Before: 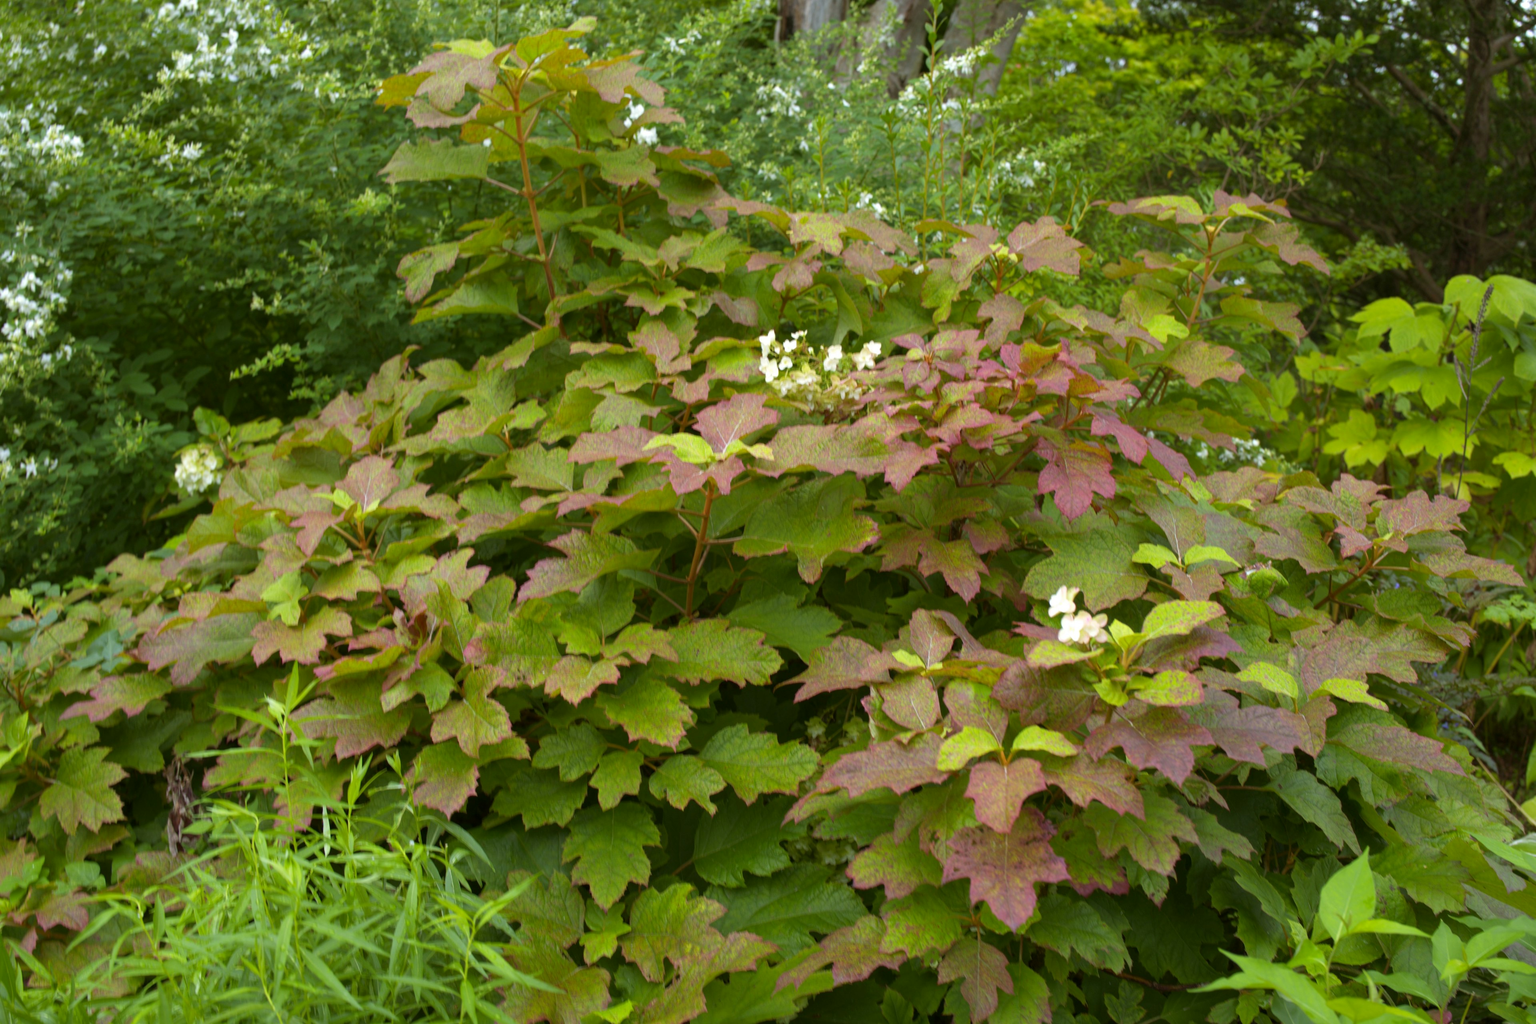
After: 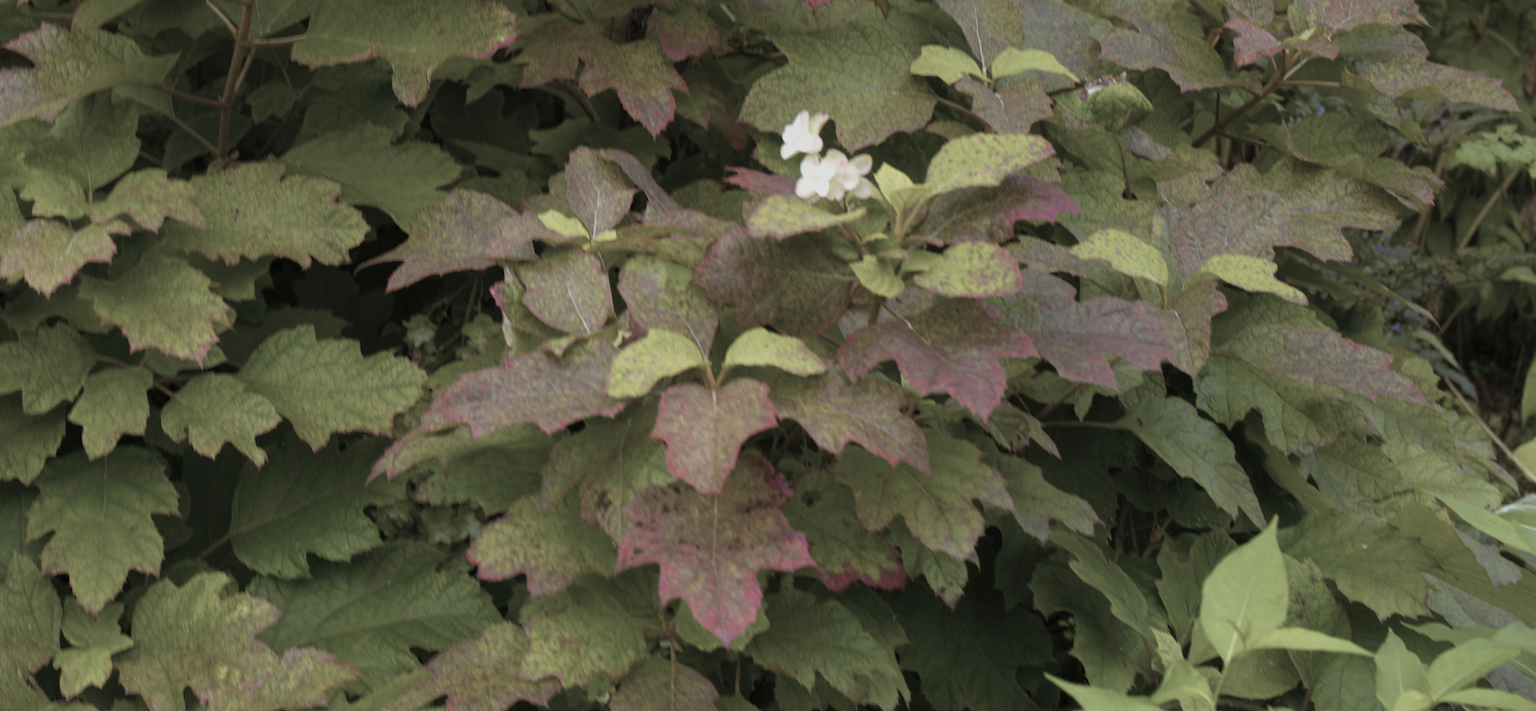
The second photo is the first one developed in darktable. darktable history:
crop and rotate: left 35.509%, top 50.238%, bottom 4.934%
graduated density: rotation -0.352°, offset 57.64
color balance rgb: linear chroma grading › global chroma 15%, perceptual saturation grading › global saturation 30%
color zones: curves: ch1 [(0, 0.34) (0.143, 0.164) (0.286, 0.152) (0.429, 0.176) (0.571, 0.173) (0.714, 0.188) (0.857, 0.199) (1, 0.34)]
